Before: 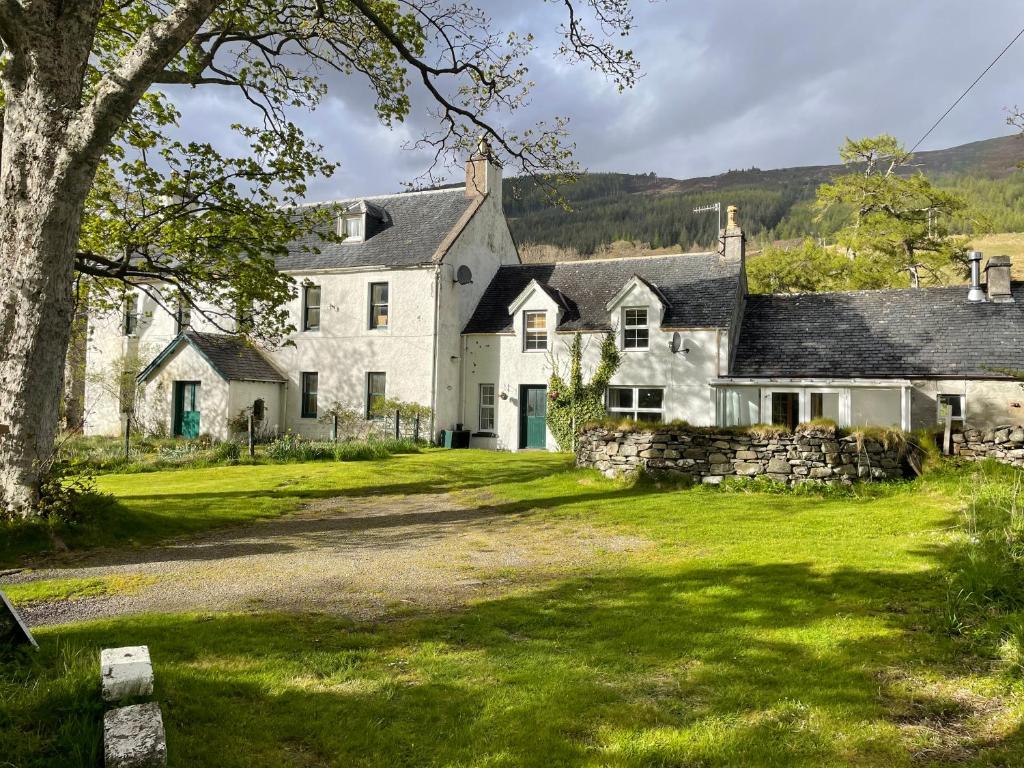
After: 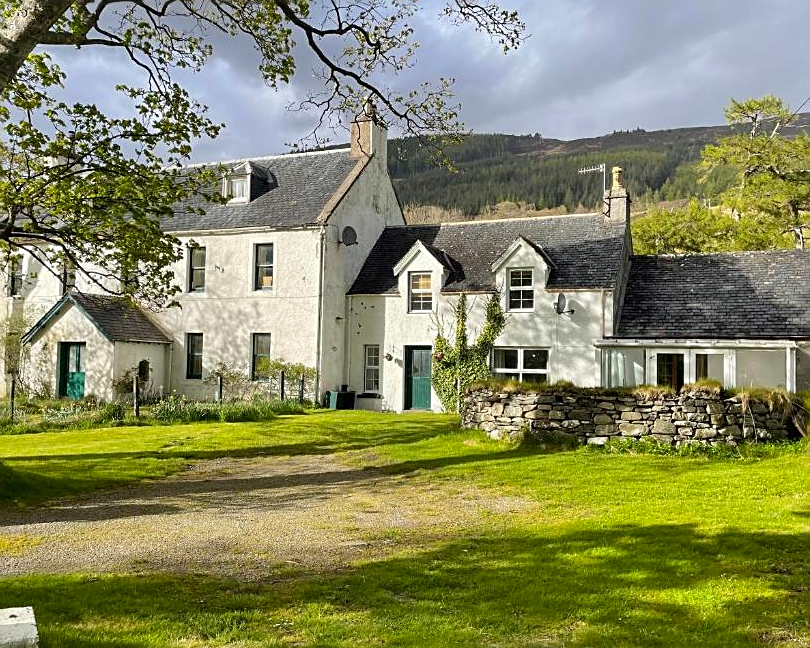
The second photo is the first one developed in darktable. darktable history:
sharpen: on, module defaults
crop: left 11.278%, top 5.164%, right 9.597%, bottom 10.448%
contrast brightness saturation: saturation 0.101
